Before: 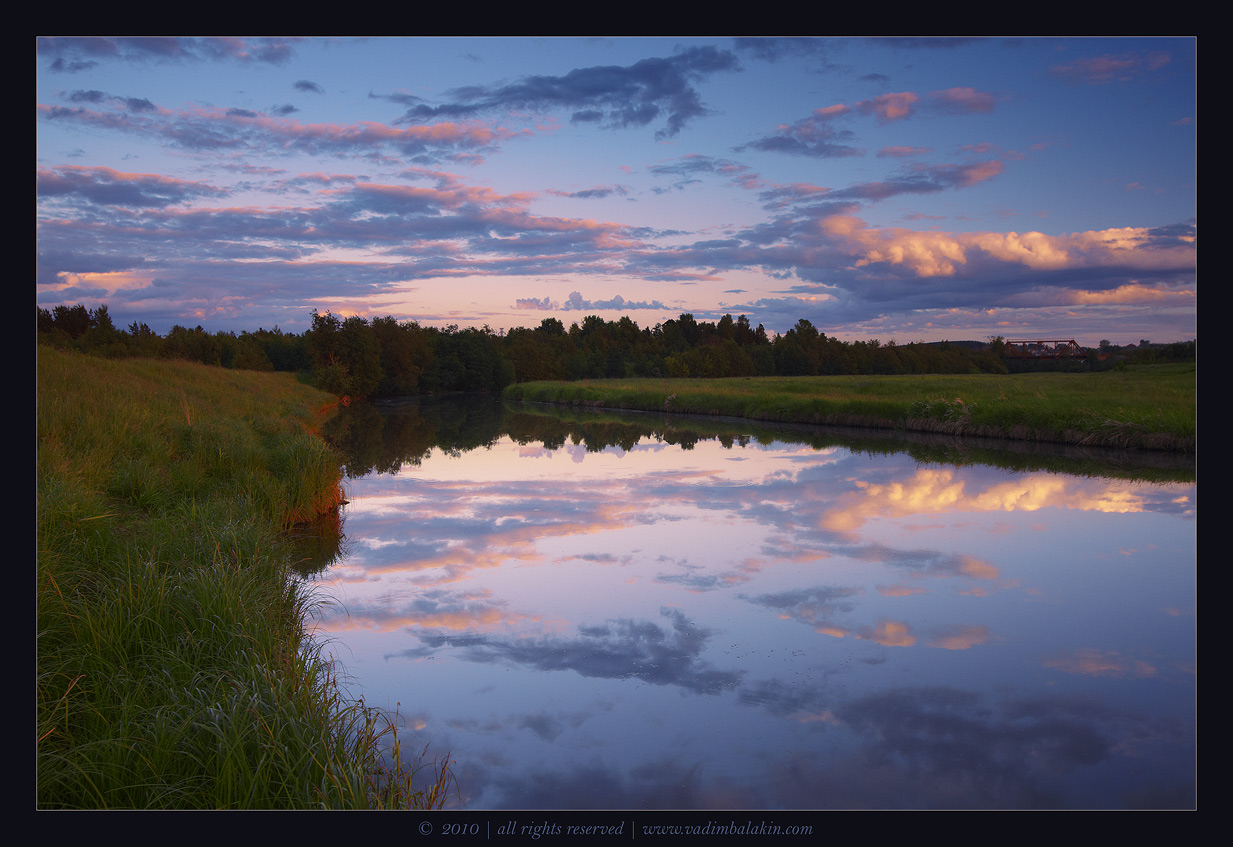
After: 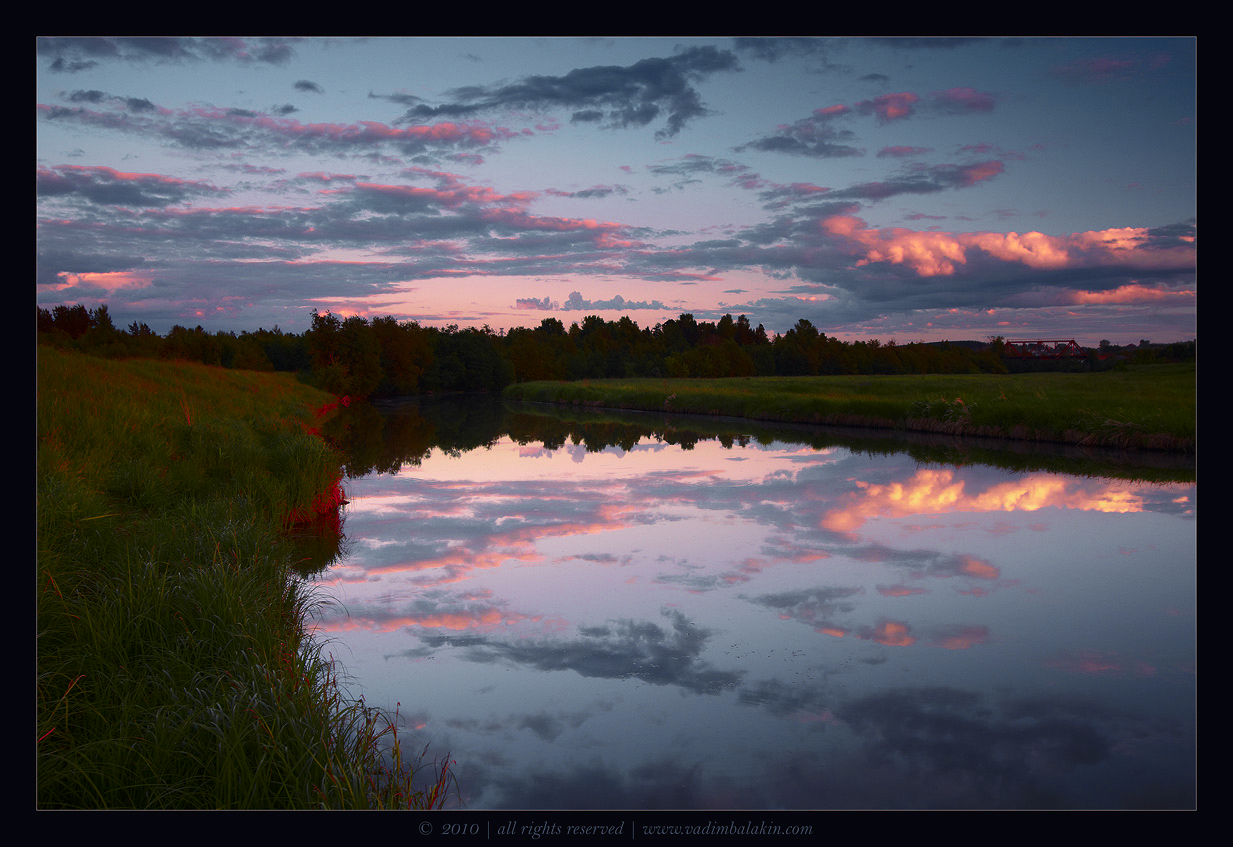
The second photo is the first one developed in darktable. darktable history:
contrast brightness saturation: contrast 0.068, brightness -0.135, saturation 0.046
color zones: curves: ch0 [(0, 0.533) (0.126, 0.533) (0.234, 0.533) (0.368, 0.357) (0.5, 0.5) (0.625, 0.5) (0.74, 0.637) (0.875, 0.5)]; ch1 [(0.004, 0.708) (0.129, 0.662) (0.25, 0.5) (0.375, 0.331) (0.496, 0.396) (0.625, 0.649) (0.739, 0.26) (0.875, 0.5) (1, 0.478)]; ch2 [(0, 0.409) (0.132, 0.403) (0.236, 0.558) (0.379, 0.448) (0.5, 0.5) (0.625, 0.5) (0.691, 0.39) (0.875, 0.5)]
